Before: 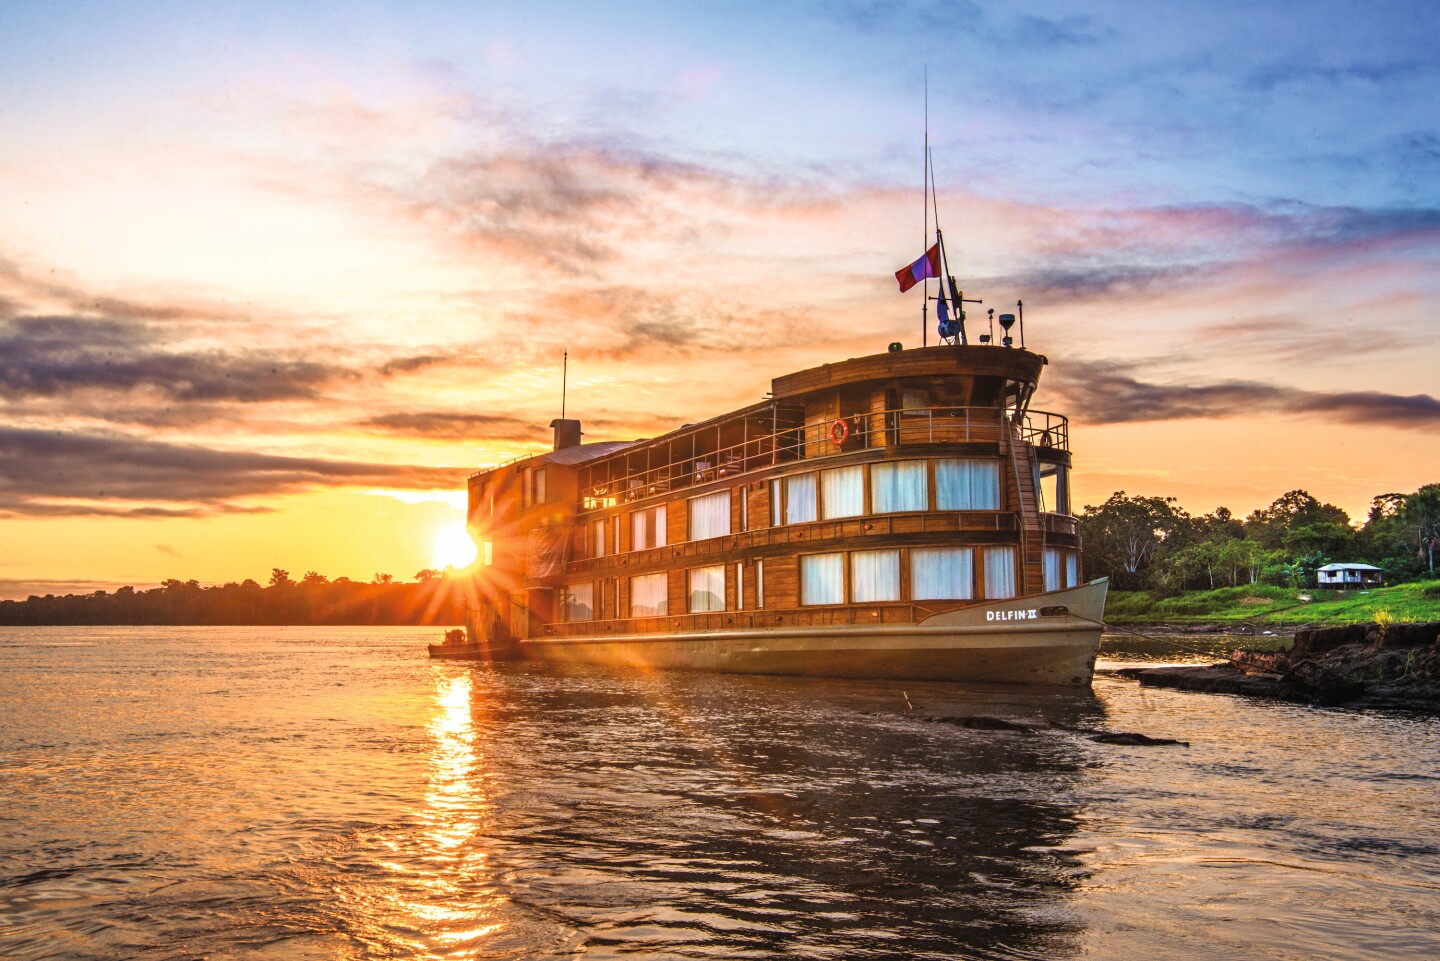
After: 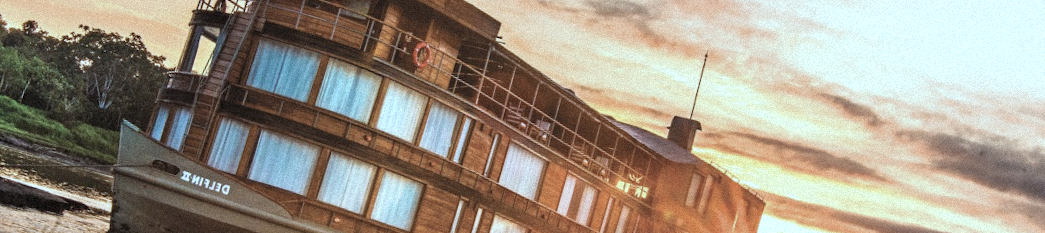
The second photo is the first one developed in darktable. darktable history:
grain: mid-tones bias 0%
color correction: highlights a* -12.64, highlights b* -18.1, saturation 0.7
contrast brightness saturation: saturation -0.05
crop and rotate: angle 16.12°, top 30.835%, bottom 35.653%
local contrast: mode bilateral grid, contrast 20, coarseness 50, detail 102%, midtone range 0.2
